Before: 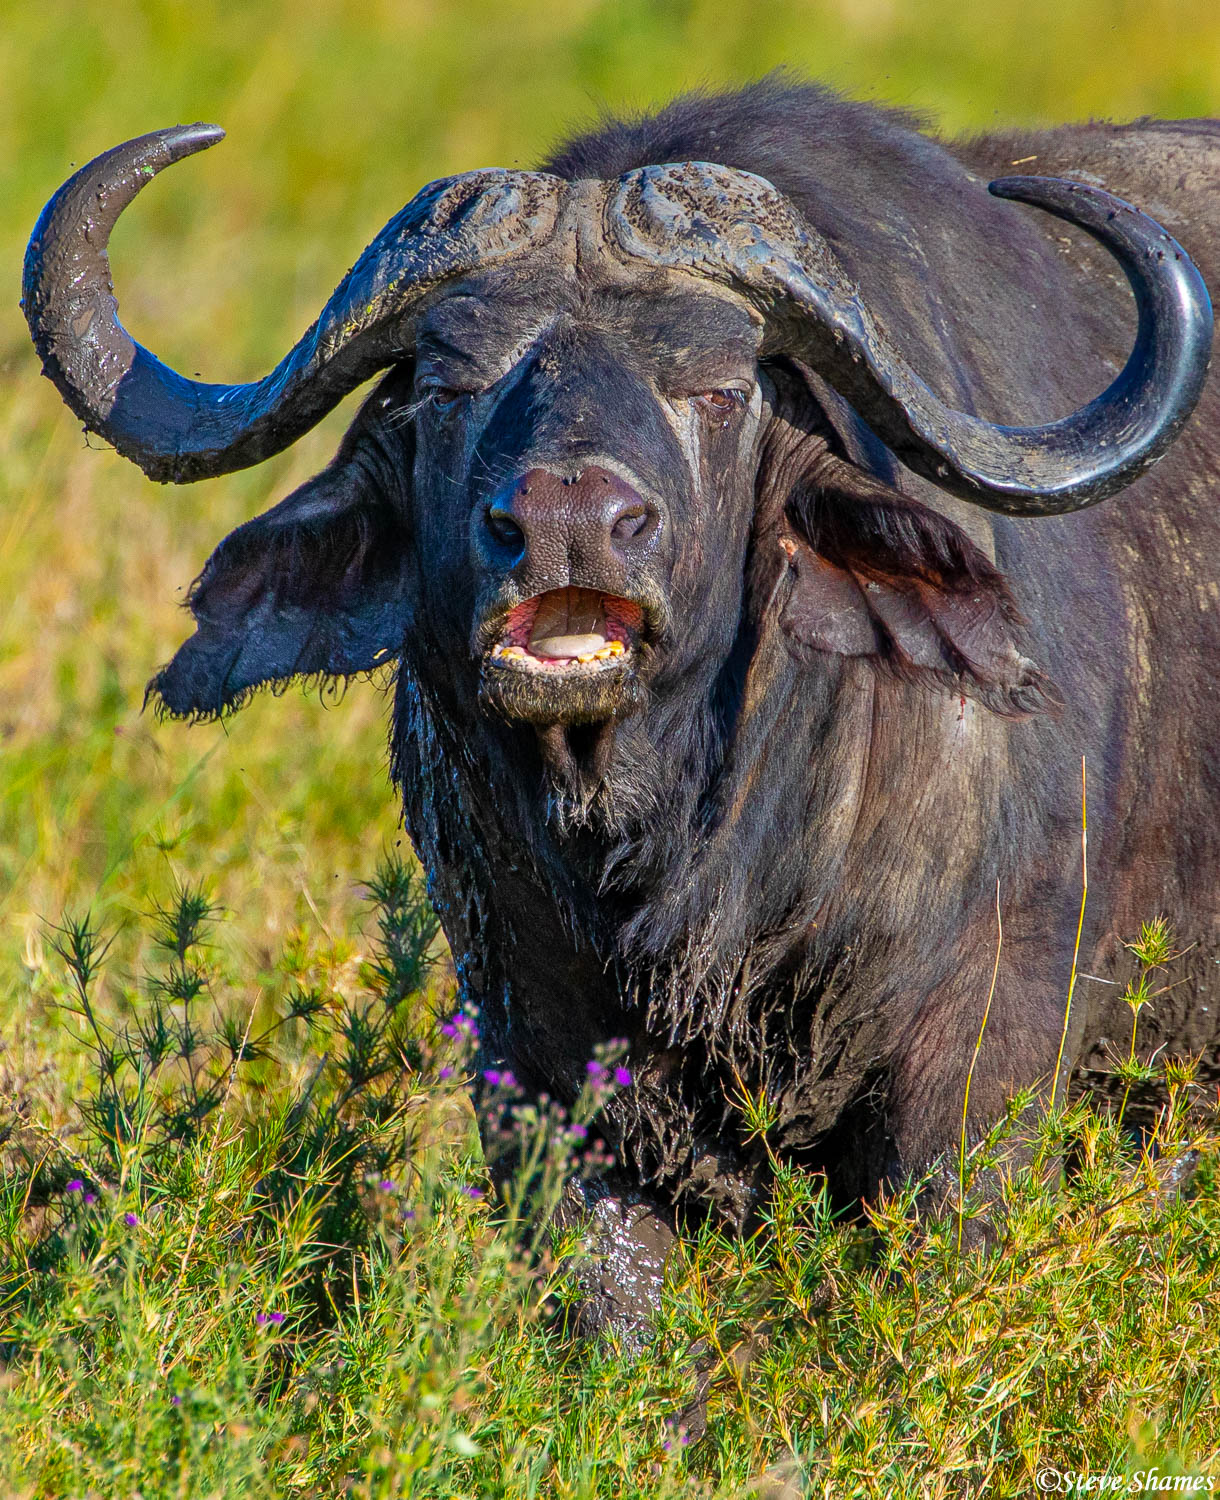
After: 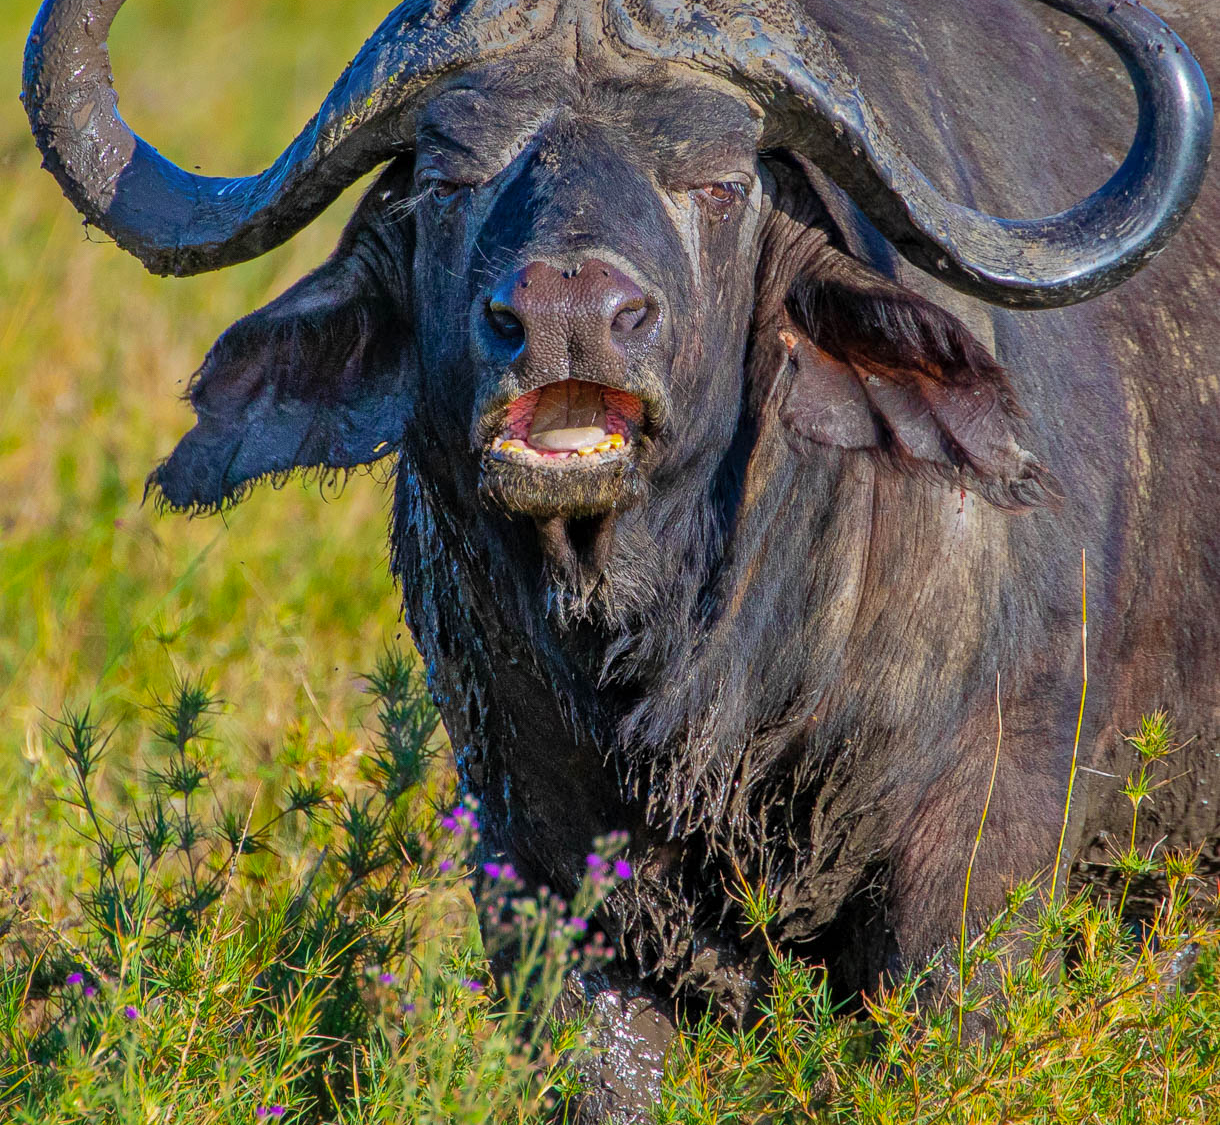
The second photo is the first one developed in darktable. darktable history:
crop: top 13.819%, bottom 11.169%
shadows and highlights: shadows 40, highlights -60
